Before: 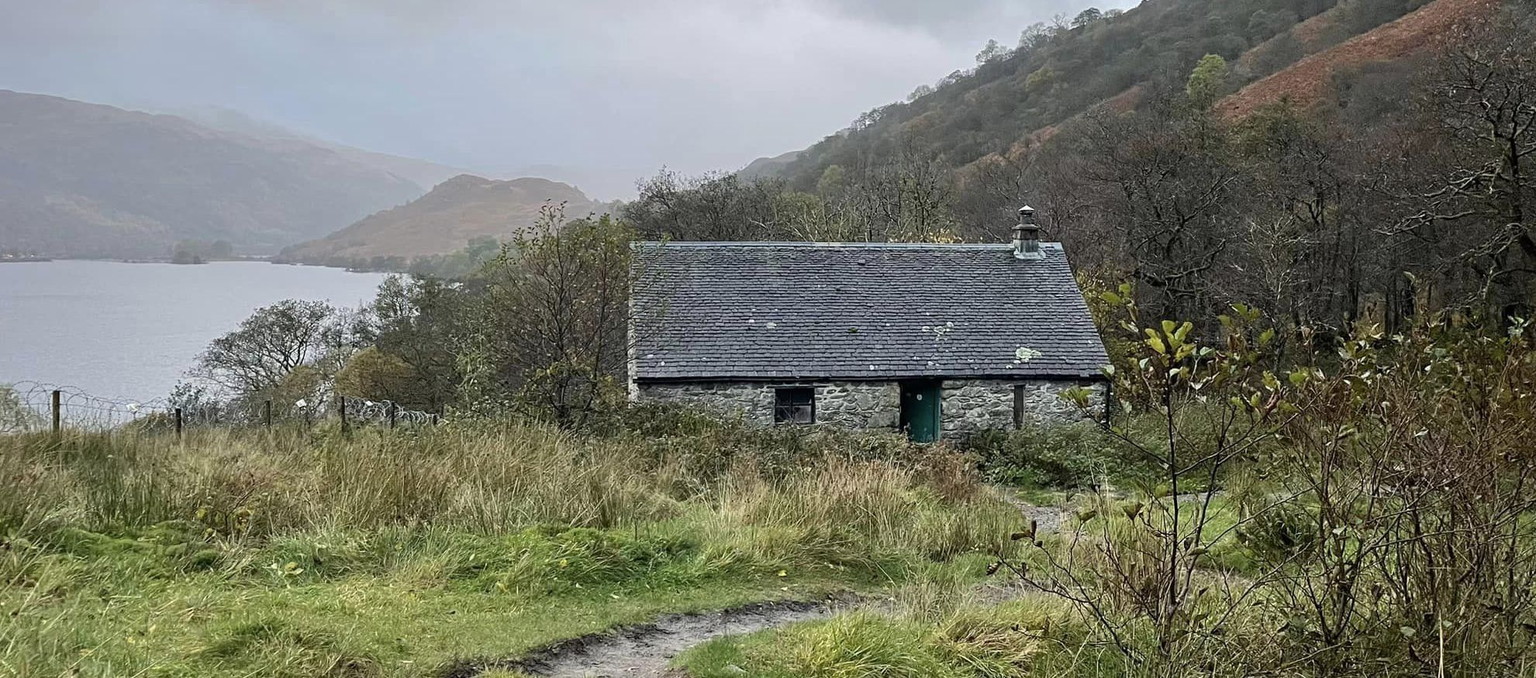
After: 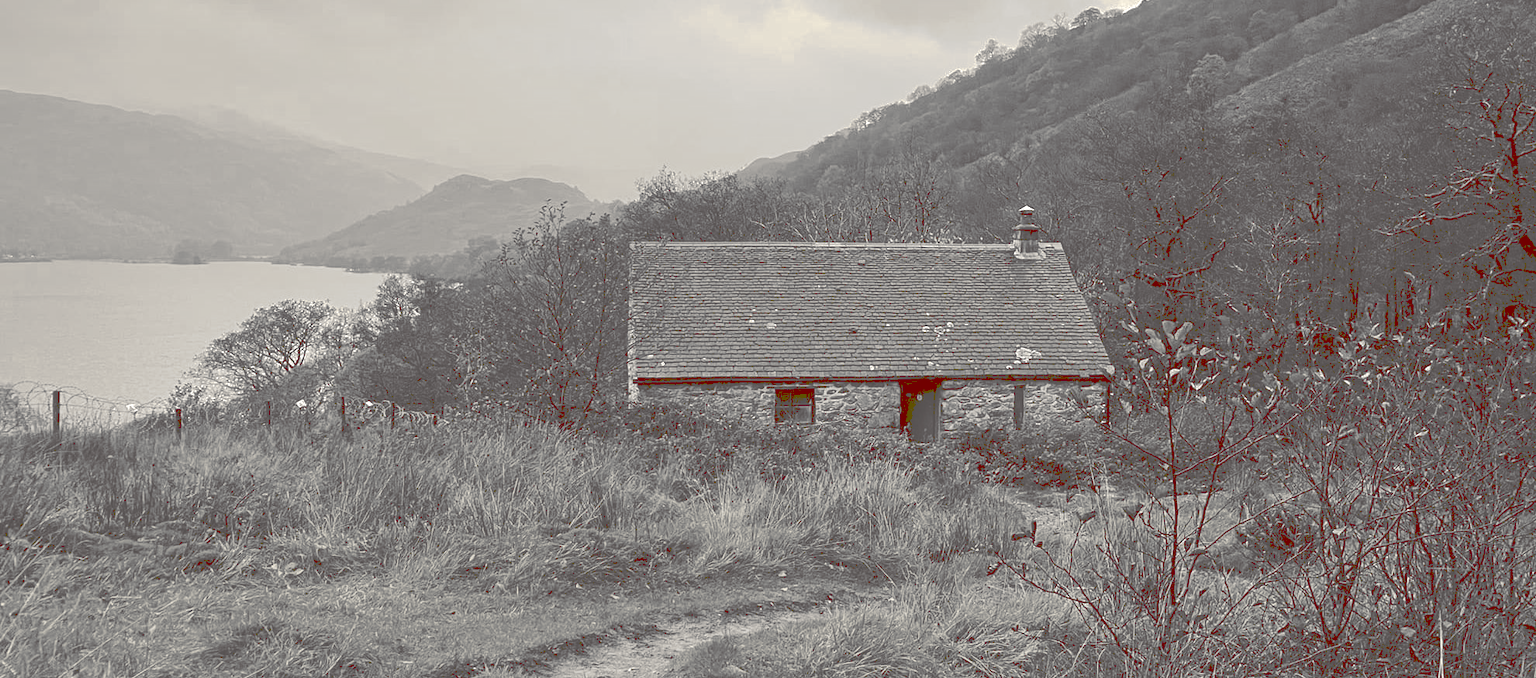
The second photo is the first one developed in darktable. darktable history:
tone curve: curves: ch0 [(0, 0) (0.003, 0.346) (0.011, 0.346) (0.025, 0.346) (0.044, 0.35) (0.069, 0.354) (0.1, 0.361) (0.136, 0.368) (0.177, 0.381) (0.224, 0.395) (0.277, 0.421) (0.335, 0.458) (0.399, 0.502) (0.468, 0.556) (0.543, 0.617) (0.623, 0.685) (0.709, 0.748) (0.801, 0.814) (0.898, 0.865) (1, 1)], preserve colors none
color look up table: target L [85.98, 79.65, 88.82, 75.99, 83.08, 71.02, 50.03, 60.47, 38.77, 41.48, 35.46, 22.03, 4.237, 202.86, 109.79, 82.92, 75.53, 62.08, 57.5, 55.49, 68.58, 59.8, 52.88, 31.3, 34.93, 30.72, 28.99, 1.971, 100.28, 86.73, 88.78, 75.53, 88.28, 84.52, 69.53, 55.93, 86.73, 64.02, 31.3, 42.85, 27.98, 4.237, 87.52, 89.49, 89.49, 74.5, 54.11, 48.35, 31.34], target a [0.849, 0.919, 0.019, 1.277, 0.892, 0.348, 0.628, 0.191, 1.388, 1.042, 1.704, 4.281, 11.3, 0, 0.001, 0.167, 0.582, 0.524, 0.478, 0.59, 1.488, 0.742, 0.911, 1.705, 1.394, 2.459, 3.244, 11.67, -1.31, 1.075, -0.232, 0.582, 0.735, 0.868, 0.331, 0.434, 1.075, 0.861, 1.705, 0.944, 2.934, 11.3, 0.521, -0.214, -0.214, 1.231, 1.021, 0.238, 1.876], target b [8.215, 5.826, 9.022, 4.828, 7.458, 4.208, 1.002, 2.441, 0.483, 0.479, -0.065, 0.266, 6.366, -0.002, -0.006, 7.19, 4.869, 3.187, 1.372, 1.917, 3.938, 2.058, 2.022, 0.763, 0.686, -0.033, -0.044, 2.506, 20.88, 8.898, 10.01, 4.869, 9.293, 7.699, 4.212, 1.986, 8.898, 3.241, 0.763, 0.345, -0.247, 6.366, 10.17, 10, 10, 4.803, 0.98, 0.812, -0.342], num patches 49
